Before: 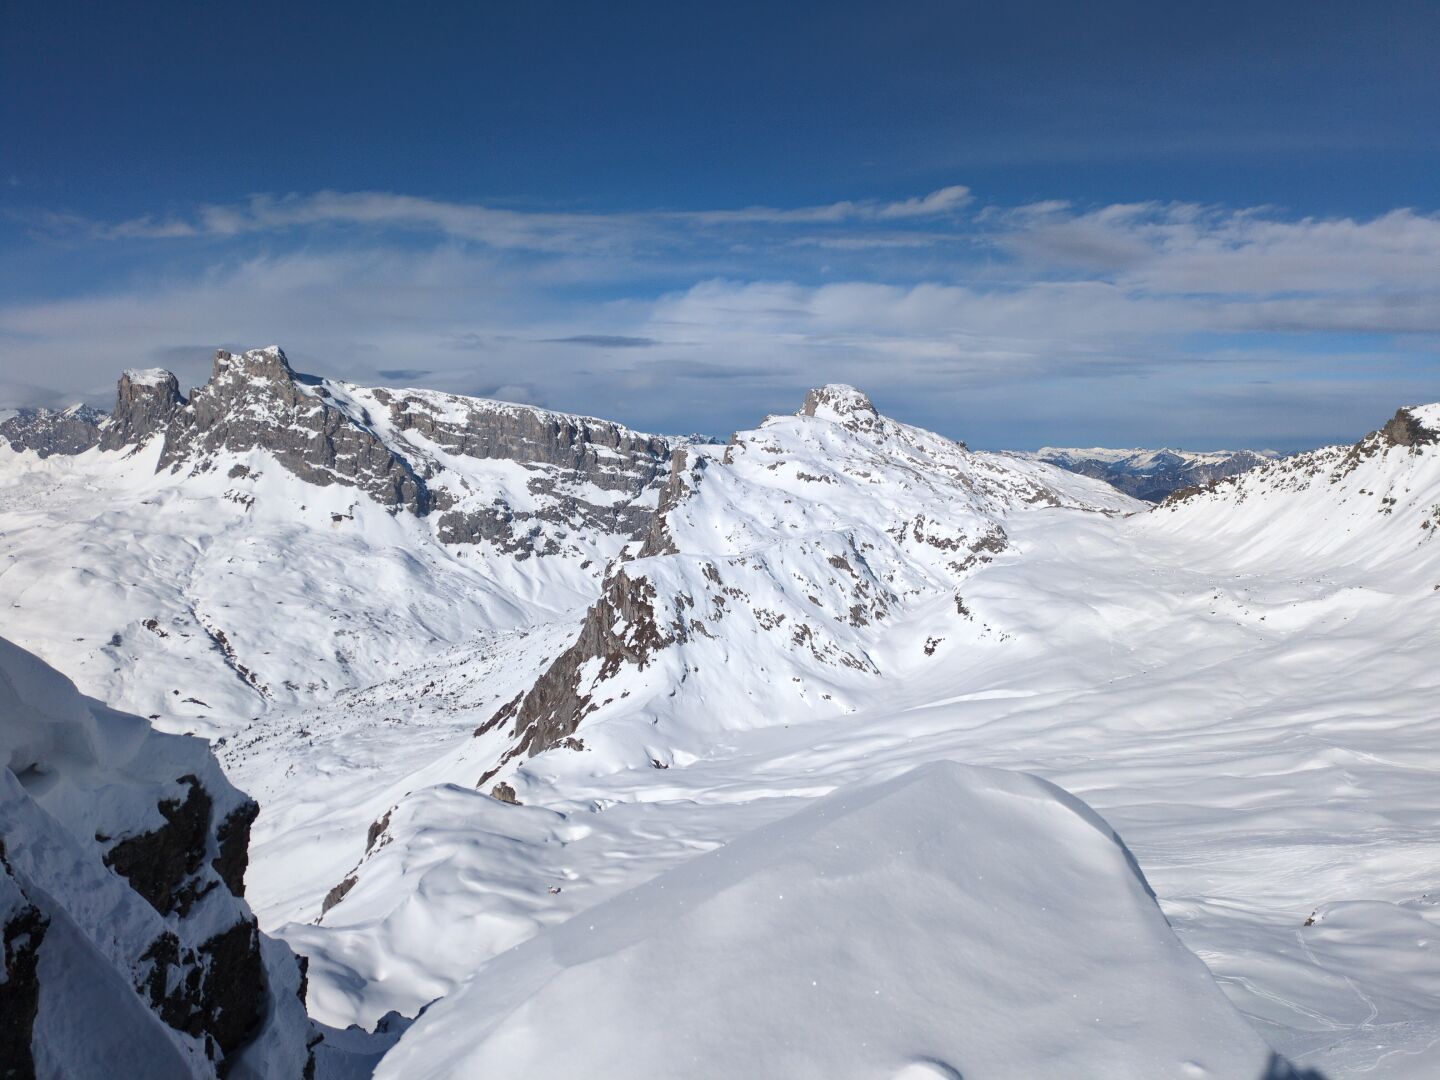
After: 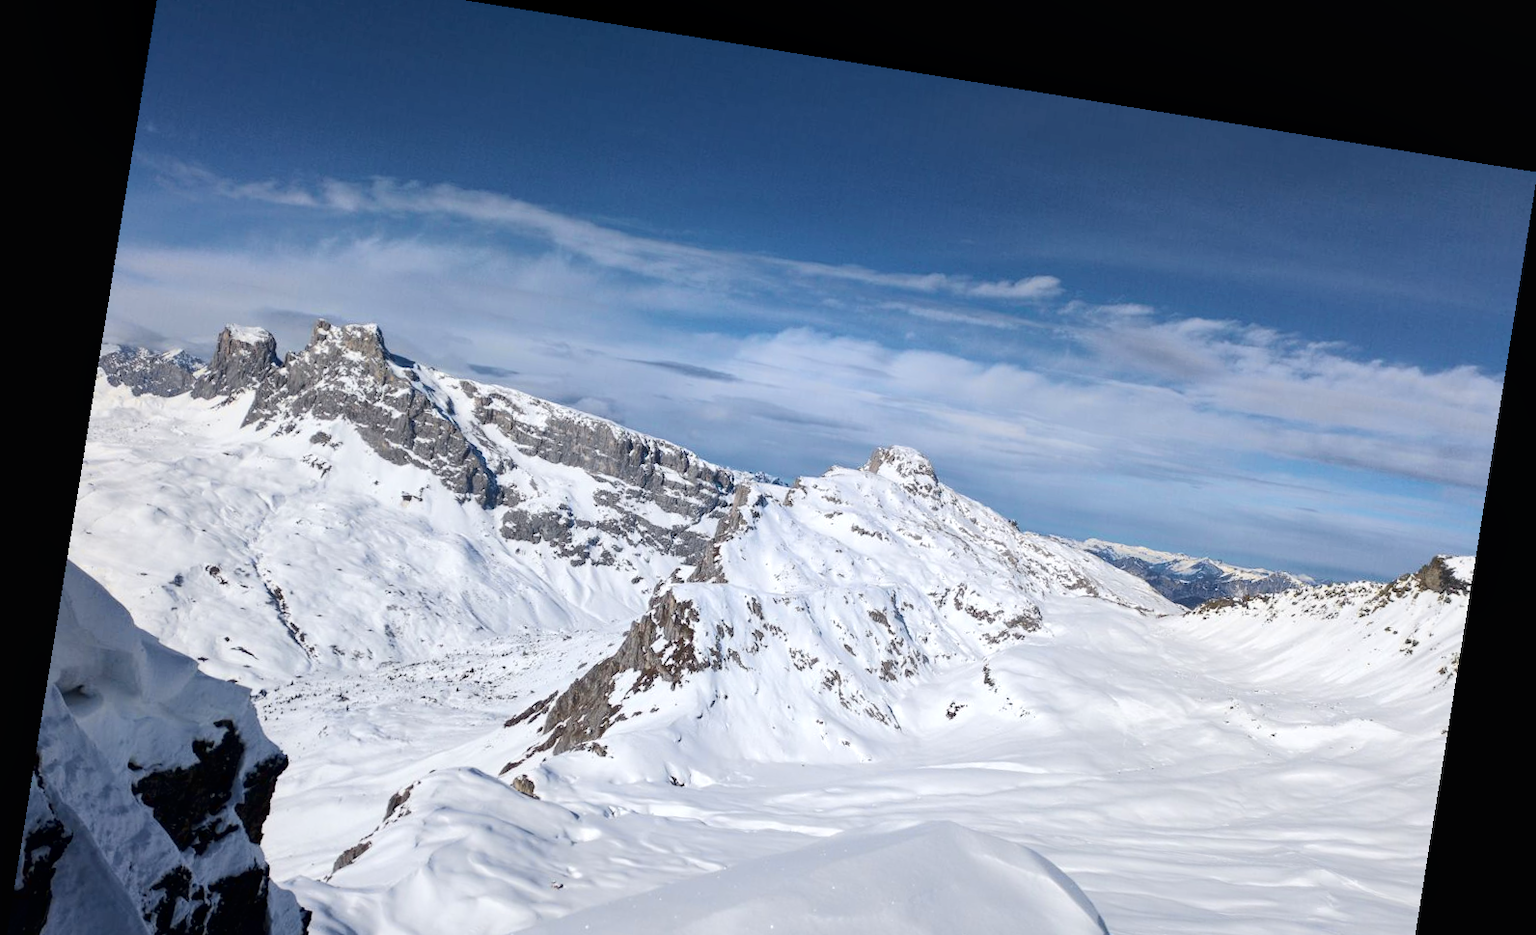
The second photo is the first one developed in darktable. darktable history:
local contrast: highlights 100%, shadows 100%, detail 120%, midtone range 0.2
crop: top 3.857%, bottom 21.132%
tone curve: curves: ch0 [(0, 0.013) (0.054, 0.018) (0.205, 0.191) (0.289, 0.292) (0.39, 0.424) (0.493, 0.551) (0.666, 0.743) (0.795, 0.841) (1, 0.998)]; ch1 [(0, 0) (0.385, 0.343) (0.439, 0.415) (0.494, 0.495) (0.501, 0.501) (0.51, 0.509) (0.548, 0.554) (0.586, 0.601) (0.66, 0.687) (0.783, 0.804) (1, 1)]; ch2 [(0, 0) (0.304, 0.31) (0.403, 0.399) (0.441, 0.428) (0.47, 0.469) (0.498, 0.496) (0.524, 0.538) (0.566, 0.579) (0.633, 0.665) (0.7, 0.711) (1, 1)], color space Lab, independent channels, preserve colors none
rotate and perspective: rotation 9.12°, automatic cropping off
